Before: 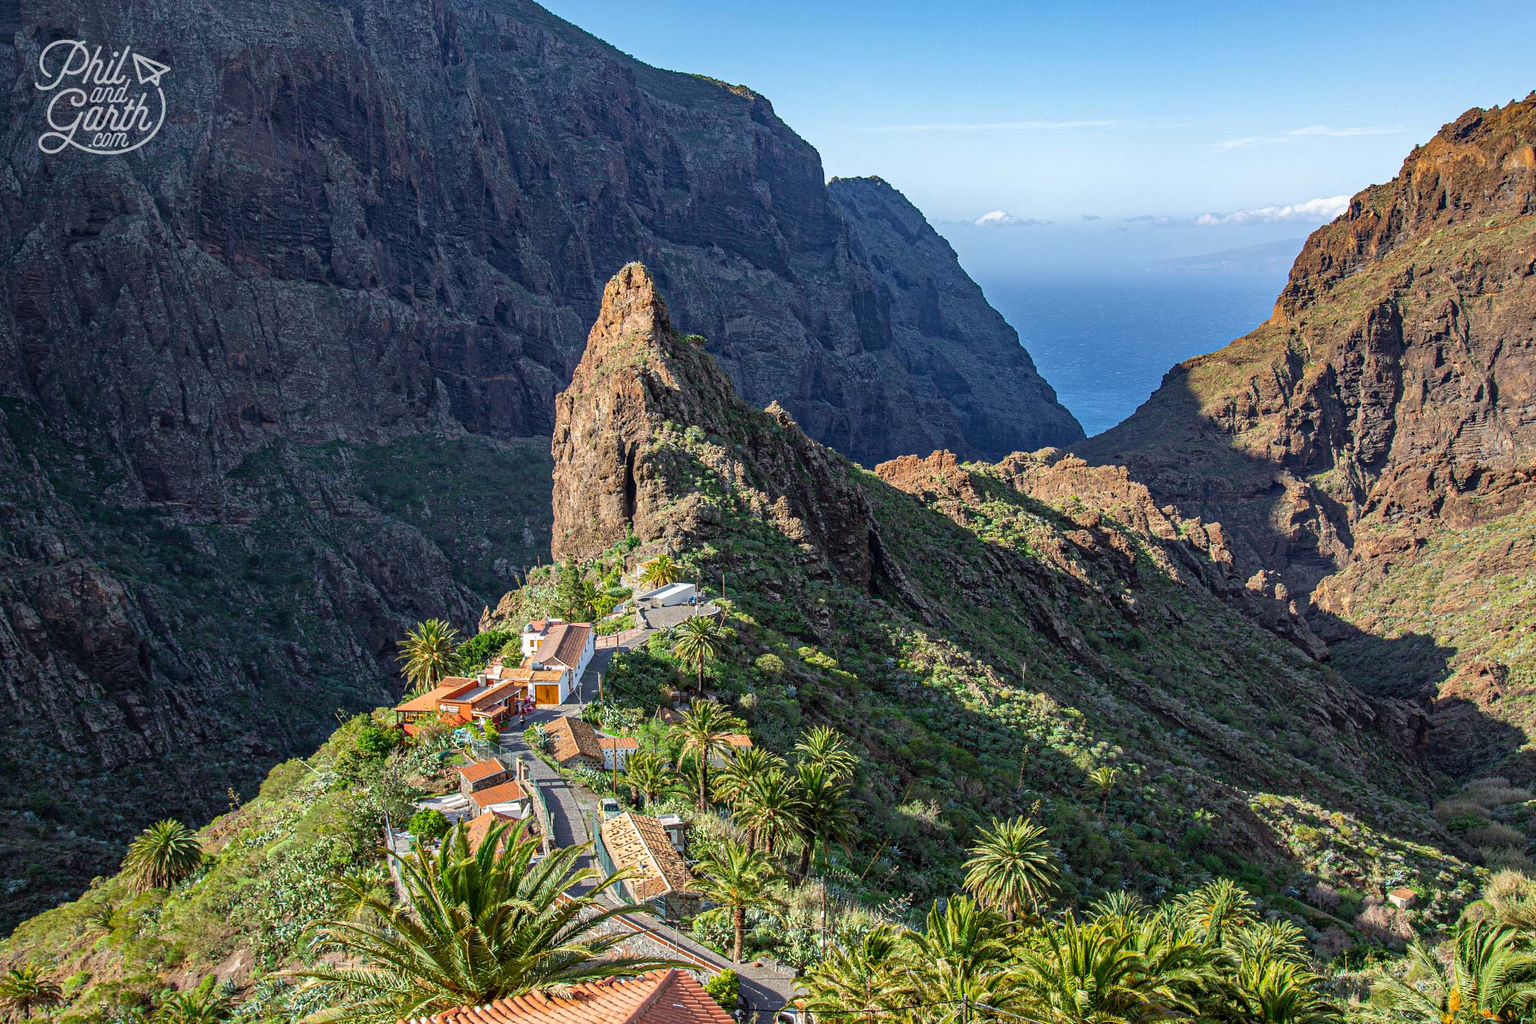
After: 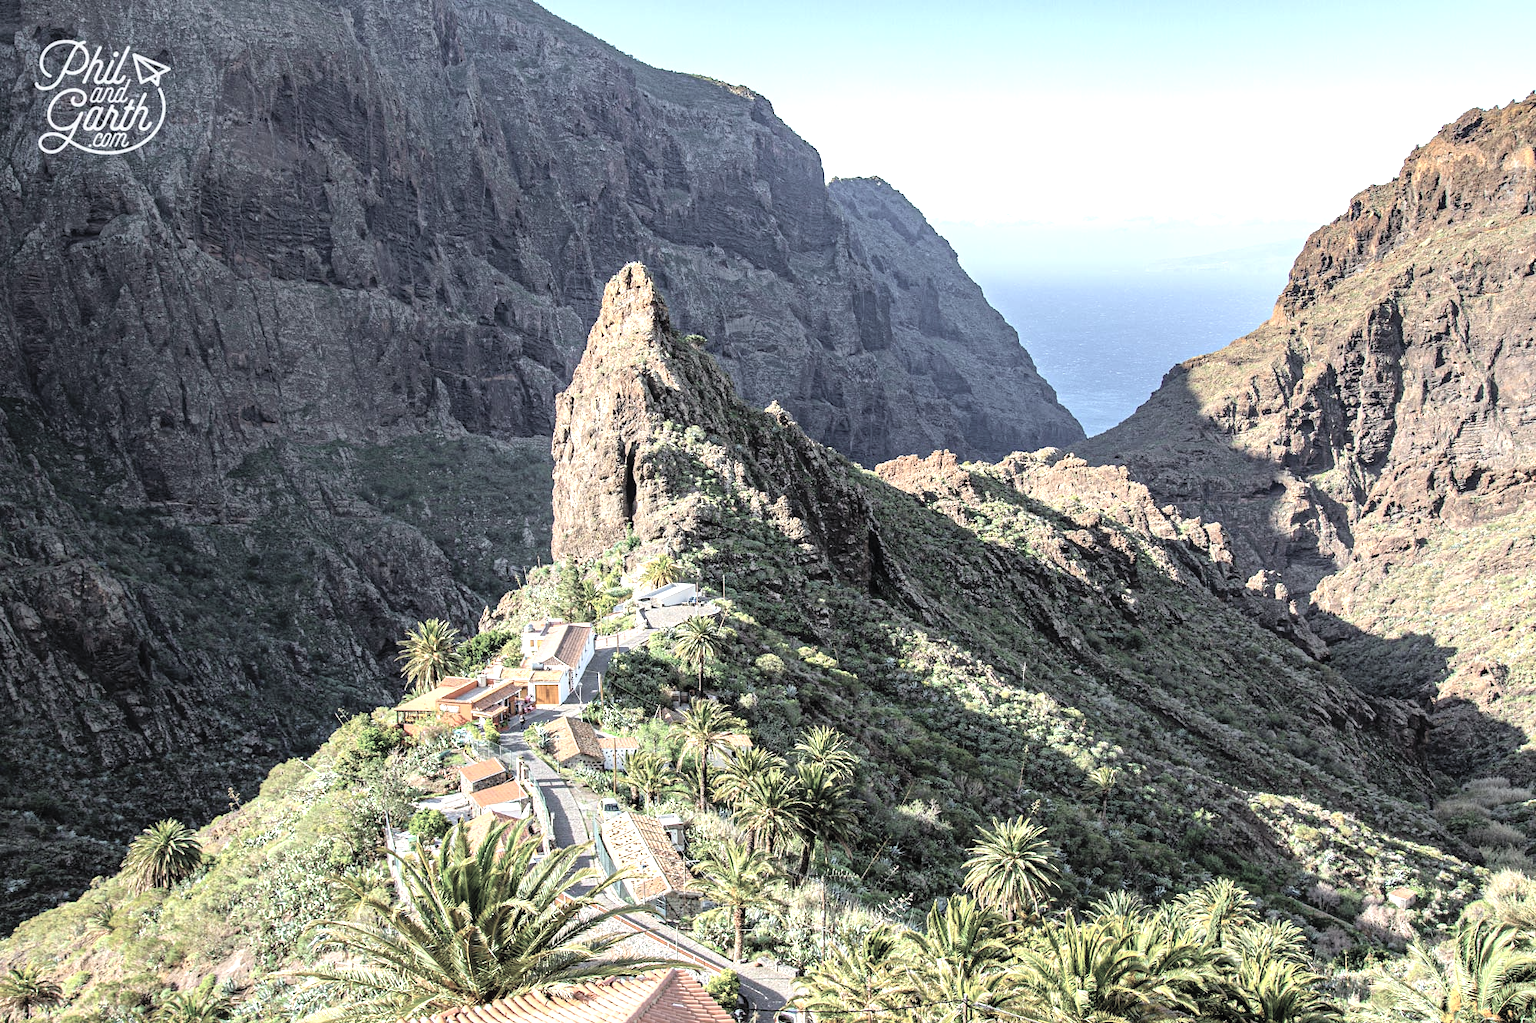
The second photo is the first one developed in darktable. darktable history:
contrast brightness saturation: brightness 0.187, saturation -0.505
tone equalizer: -8 EV -1.12 EV, -7 EV -0.98 EV, -6 EV -0.831 EV, -5 EV -0.6 EV, -3 EV 0.55 EV, -2 EV 0.896 EV, -1 EV 0.996 EV, +0 EV 1.05 EV
